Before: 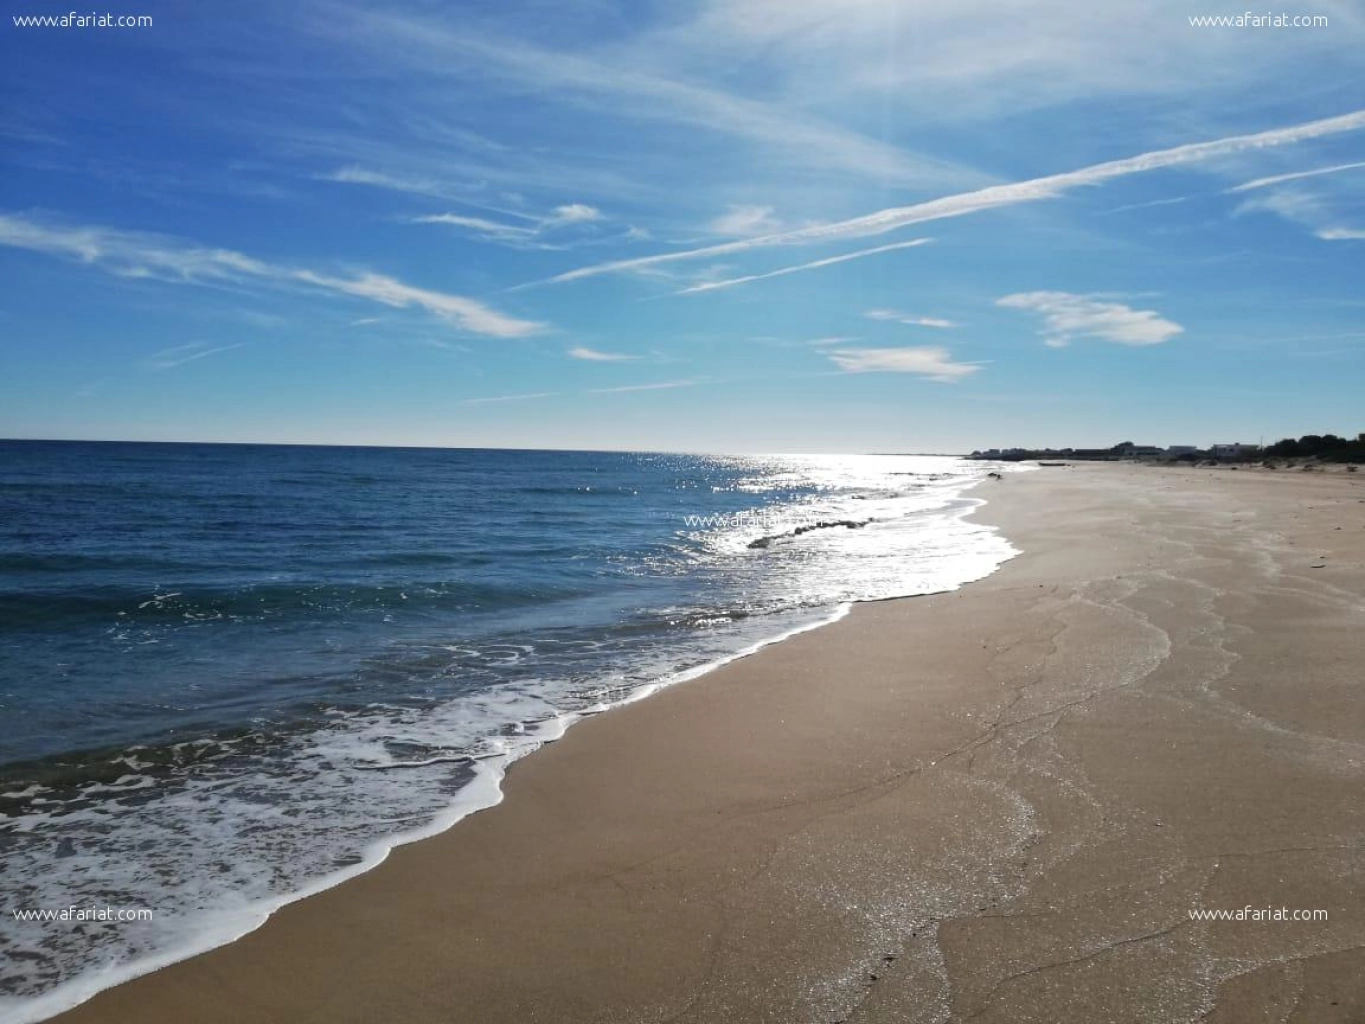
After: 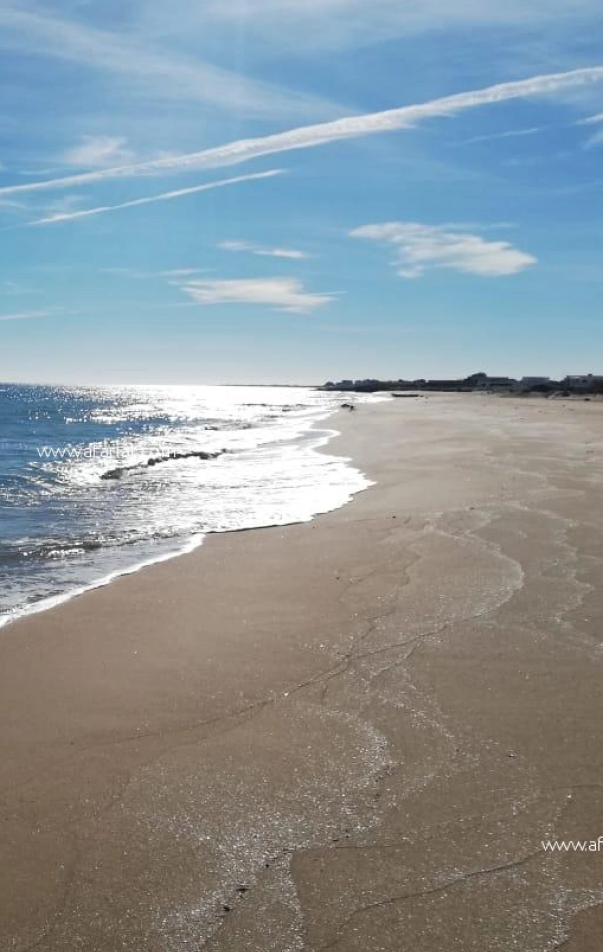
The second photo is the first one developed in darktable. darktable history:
crop: left 47.406%, top 6.741%, right 7.888%
